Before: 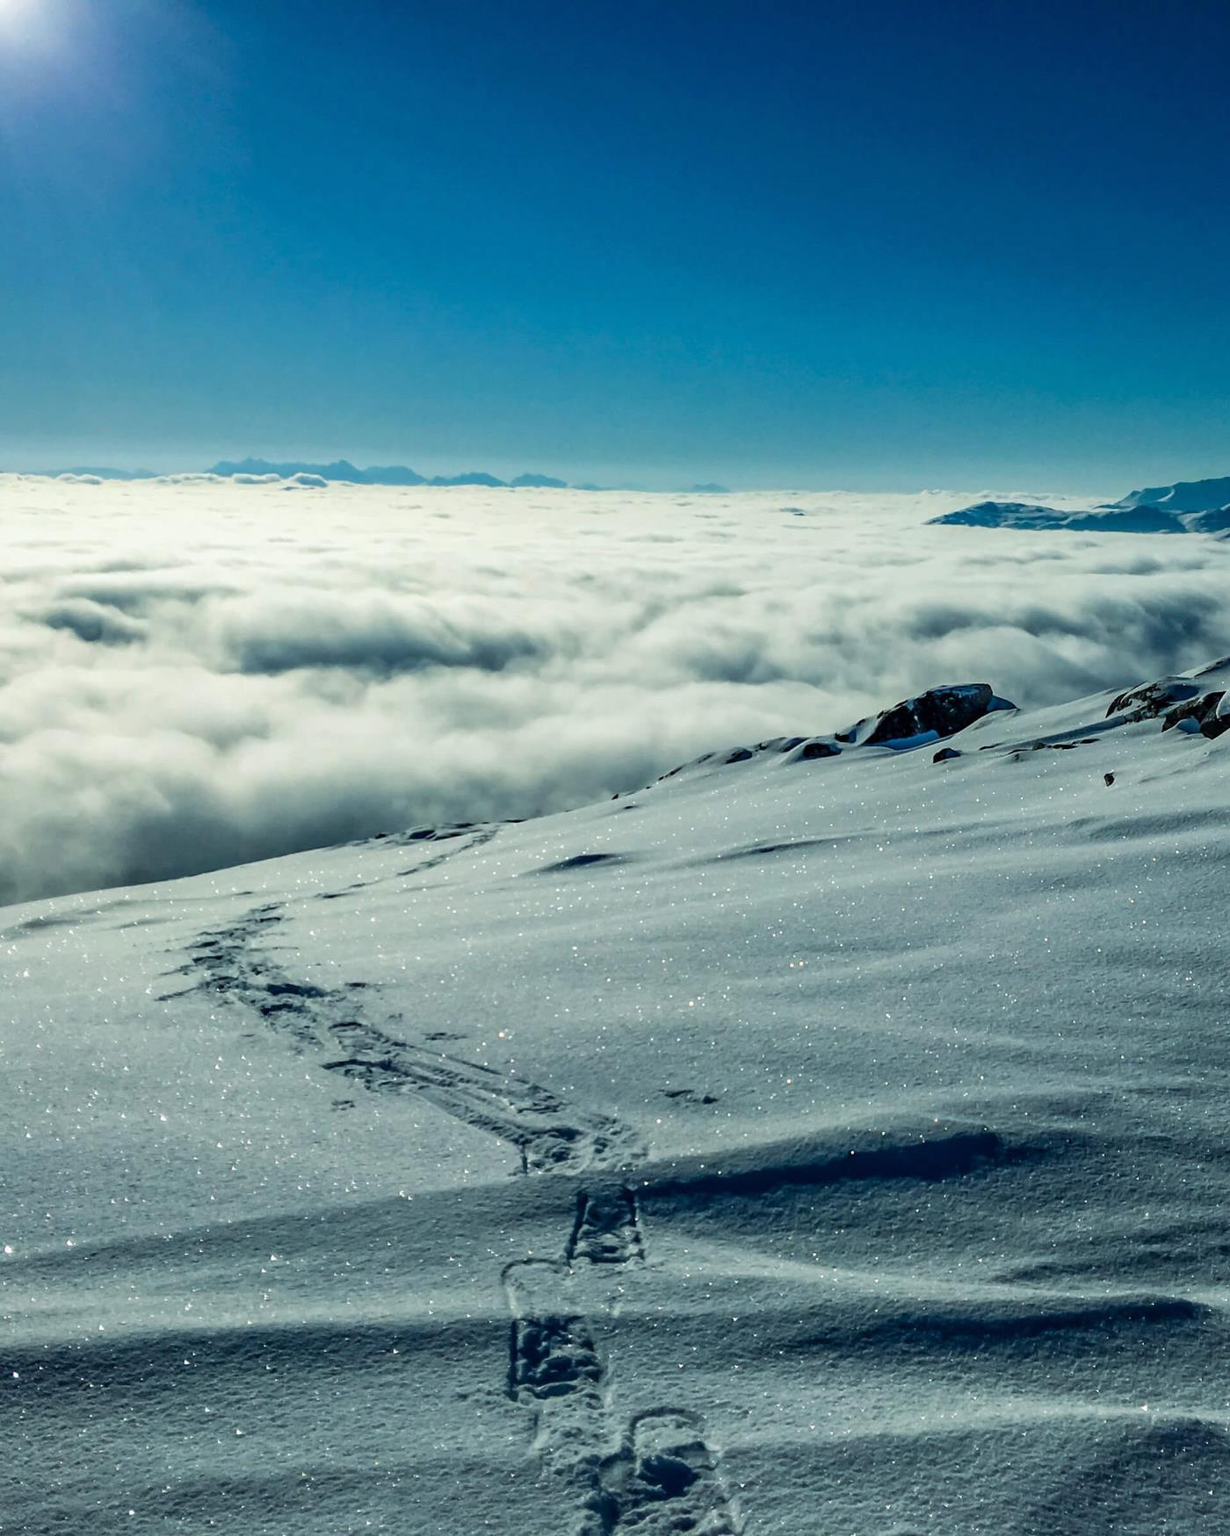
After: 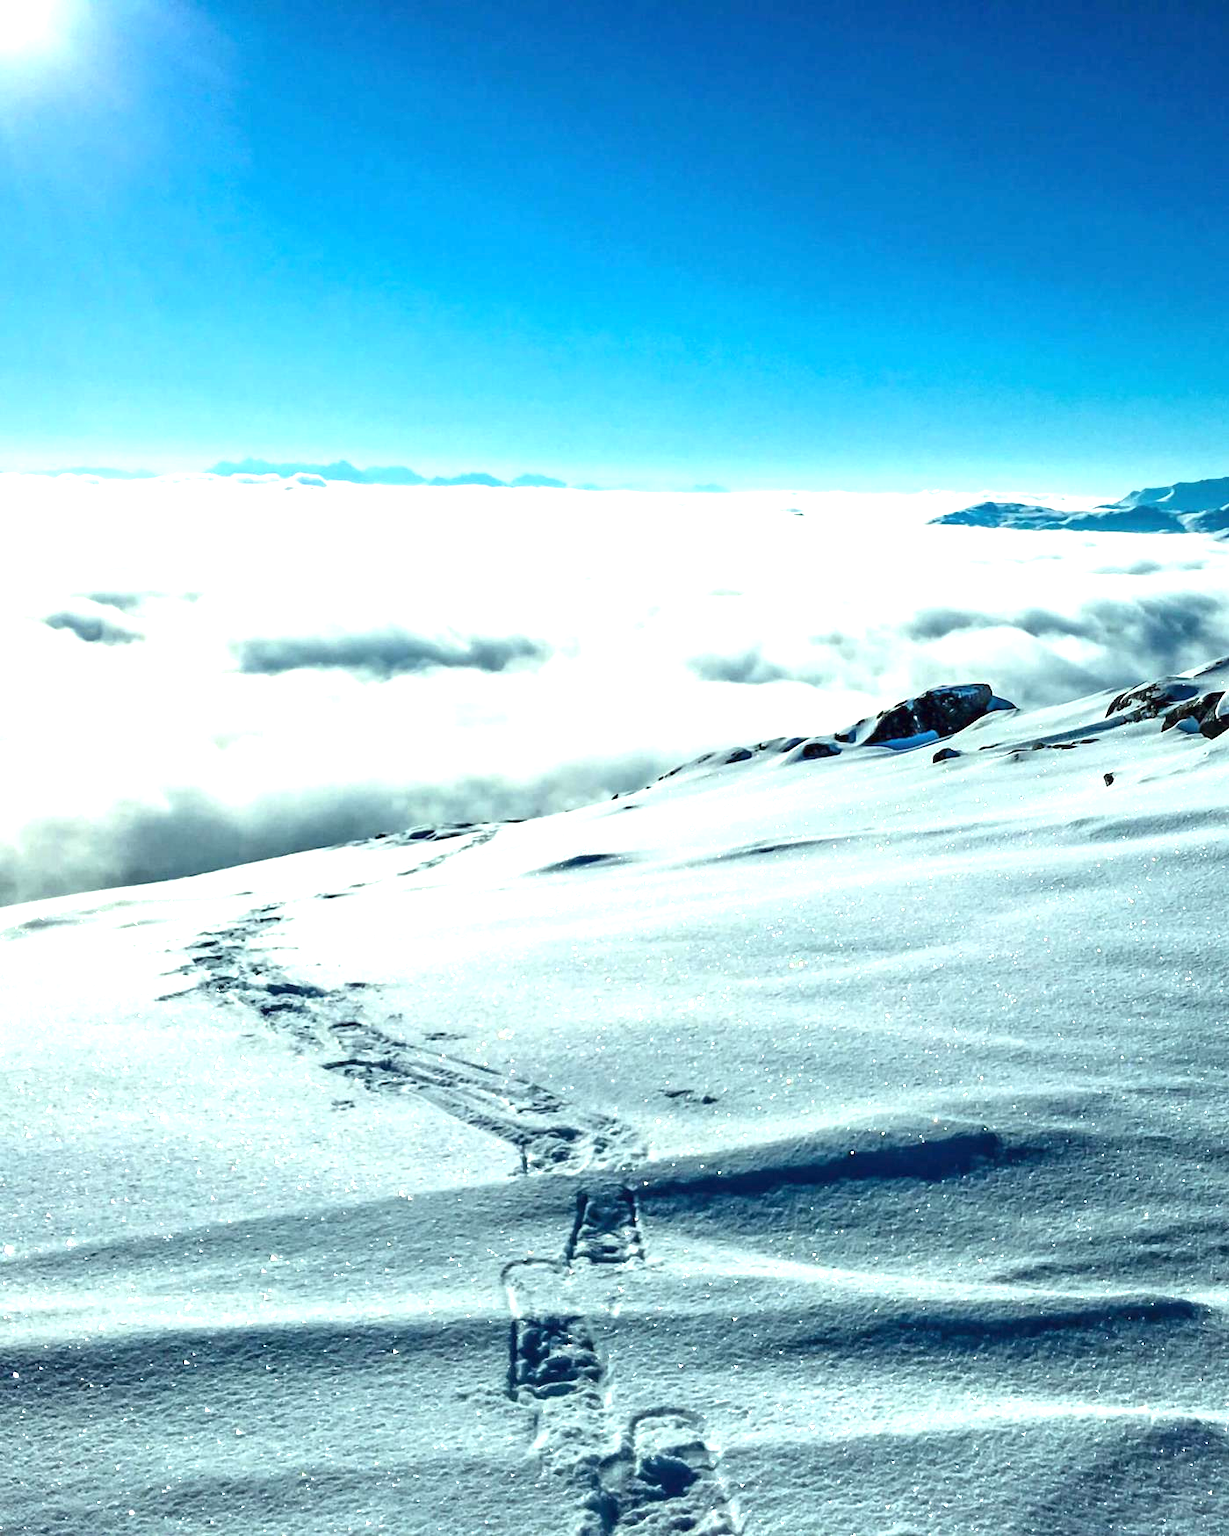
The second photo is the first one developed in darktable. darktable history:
exposure: black level correction 0, exposure 1.46 EV, compensate exposure bias true, compensate highlight preservation false
